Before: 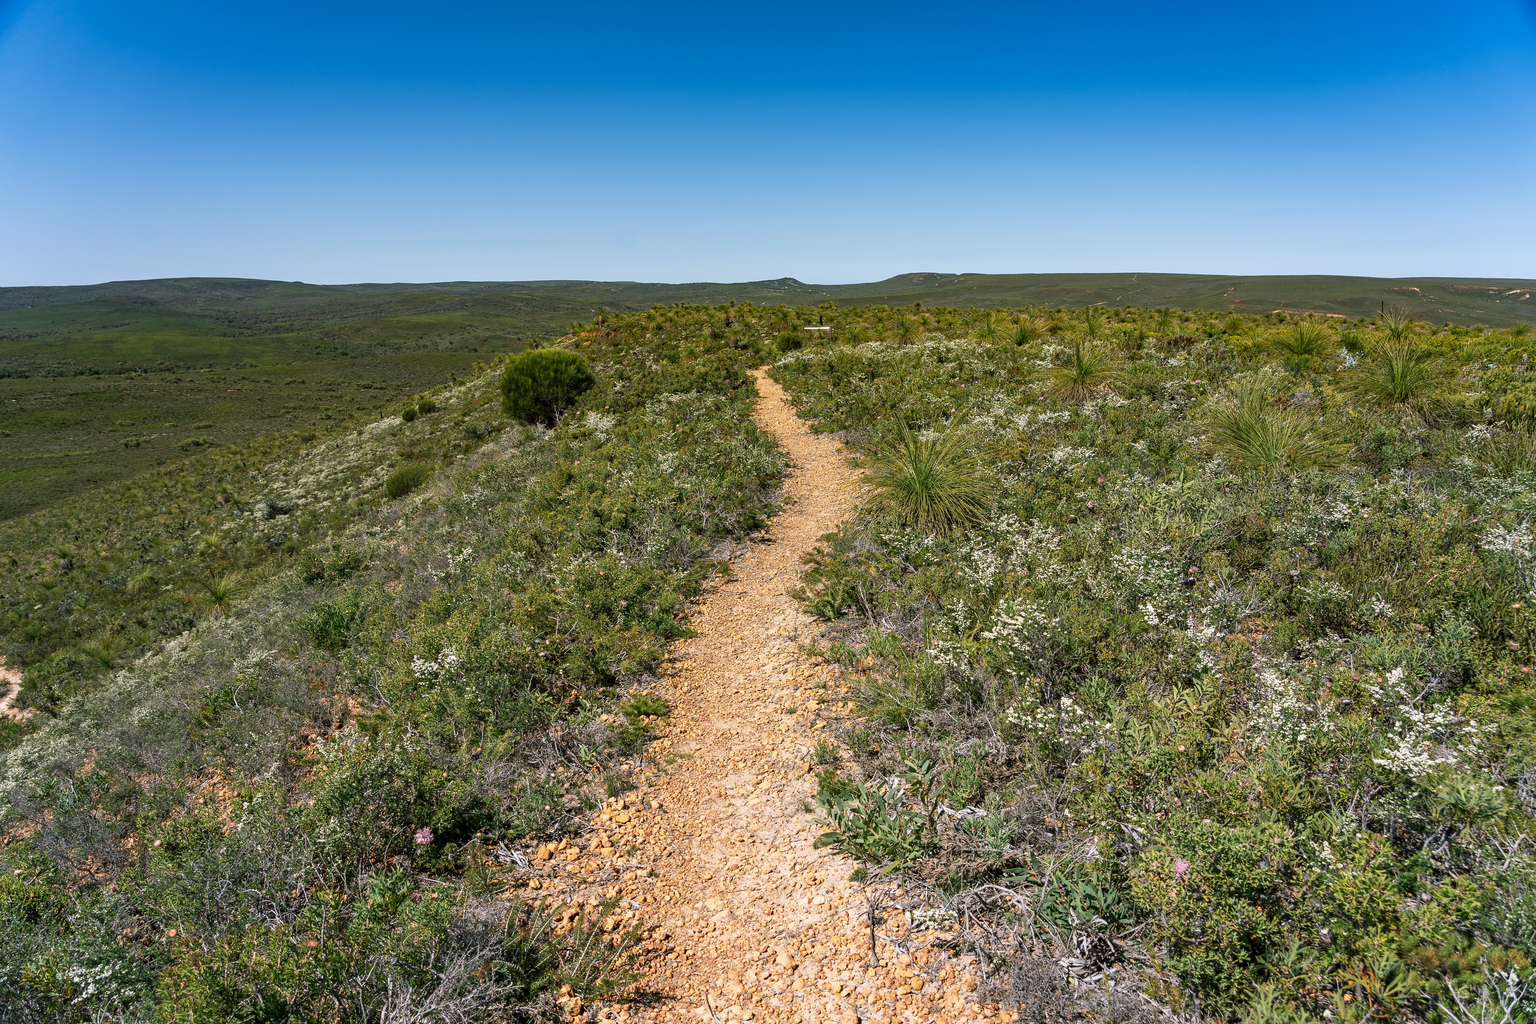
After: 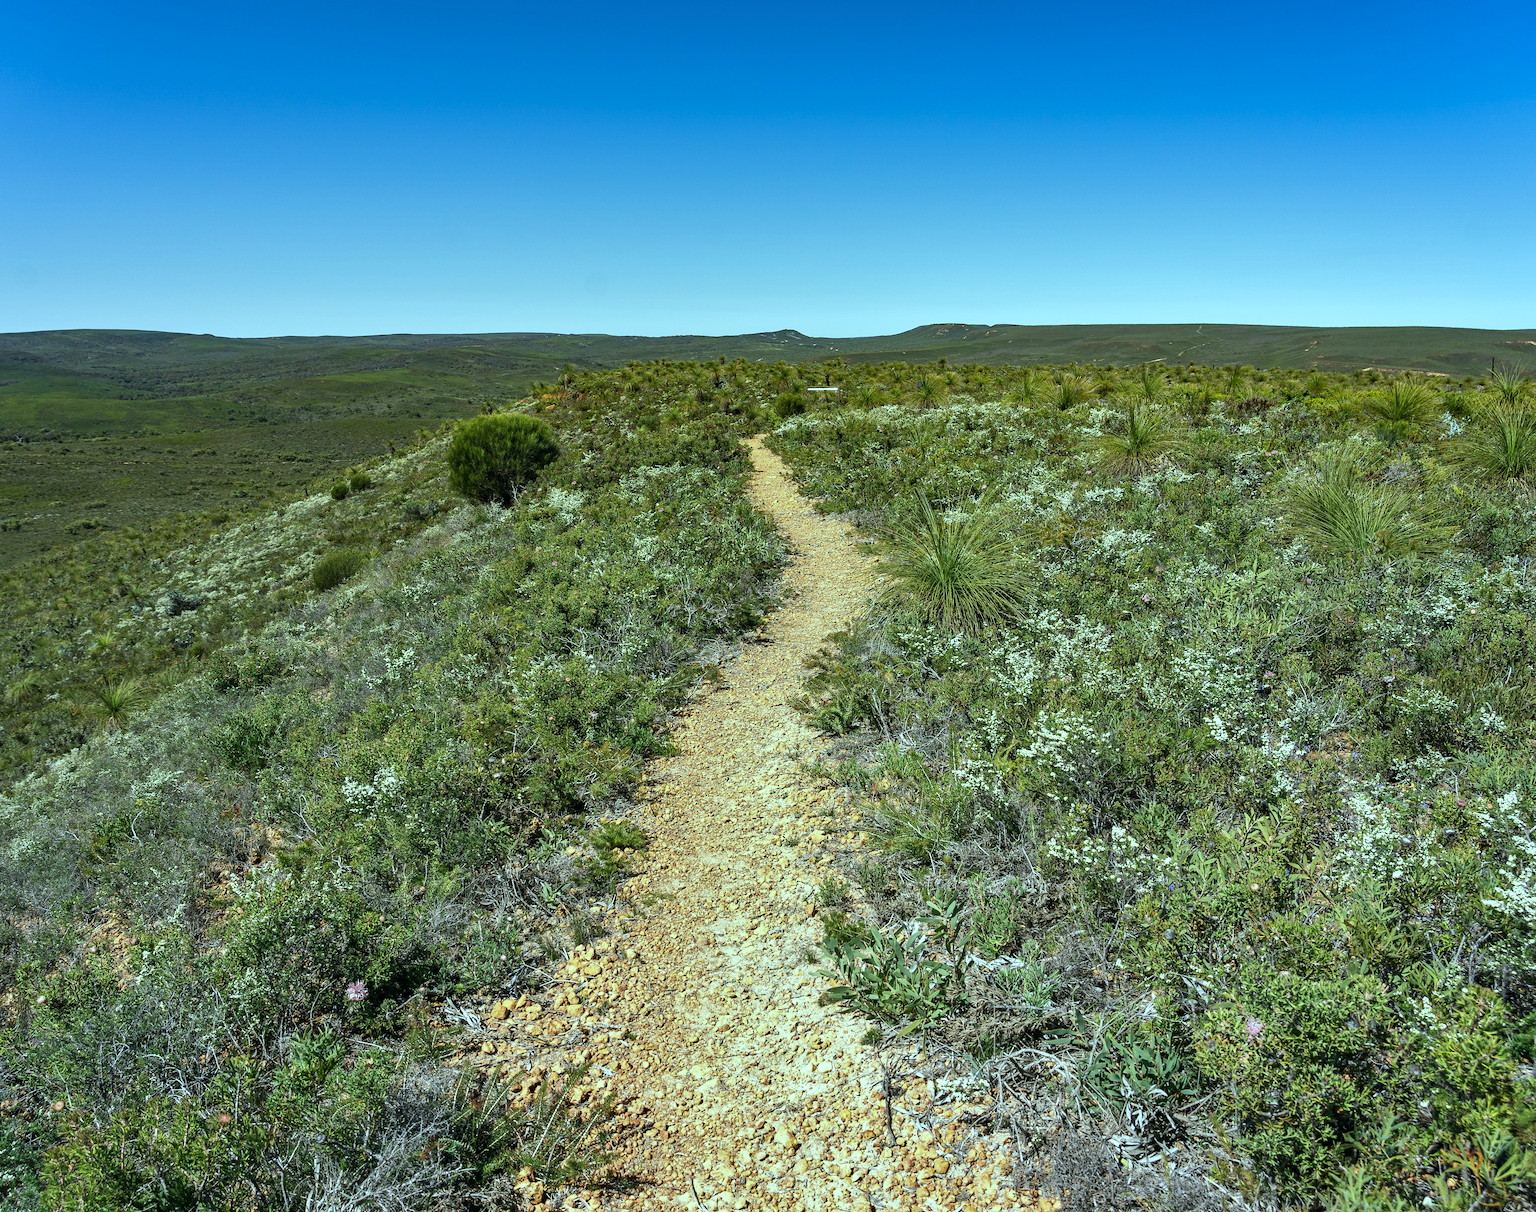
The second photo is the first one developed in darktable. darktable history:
crop: left 8.026%, right 7.374%
color balance: mode lift, gamma, gain (sRGB), lift [0.997, 0.979, 1.021, 1.011], gamma [1, 1.084, 0.916, 0.998], gain [1, 0.87, 1.13, 1.101], contrast 4.55%, contrast fulcrum 38.24%, output saturation 104.09%
shadows and highlights: shadows 32.83, highlights -47.7, soften with gaussian
